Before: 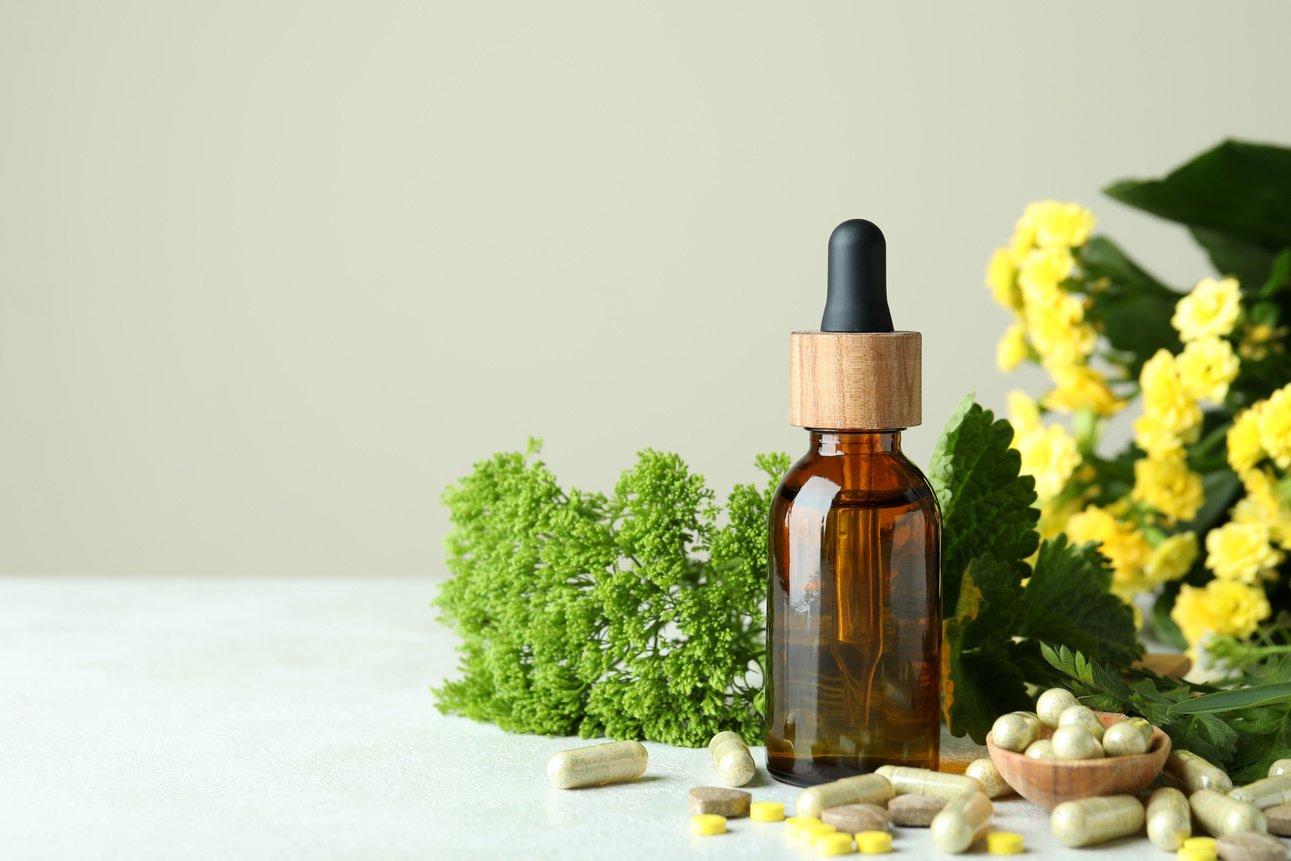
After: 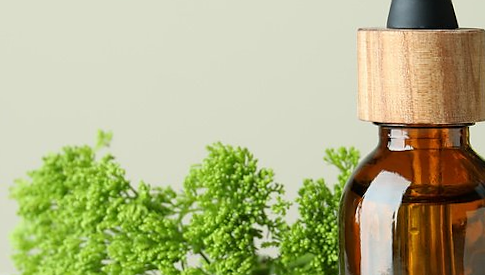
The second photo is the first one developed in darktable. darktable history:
crop: left 31.751%, top 32.172%, right 27.8%, bottom 35.83%
rotate and perspective: rotation 0.215°, lens shift (vertical) -0.139, crop left 0.069, crop right 0.939, crop top 0.002, crop bottom 0.996
sharpen: radius 1, threshold 1
